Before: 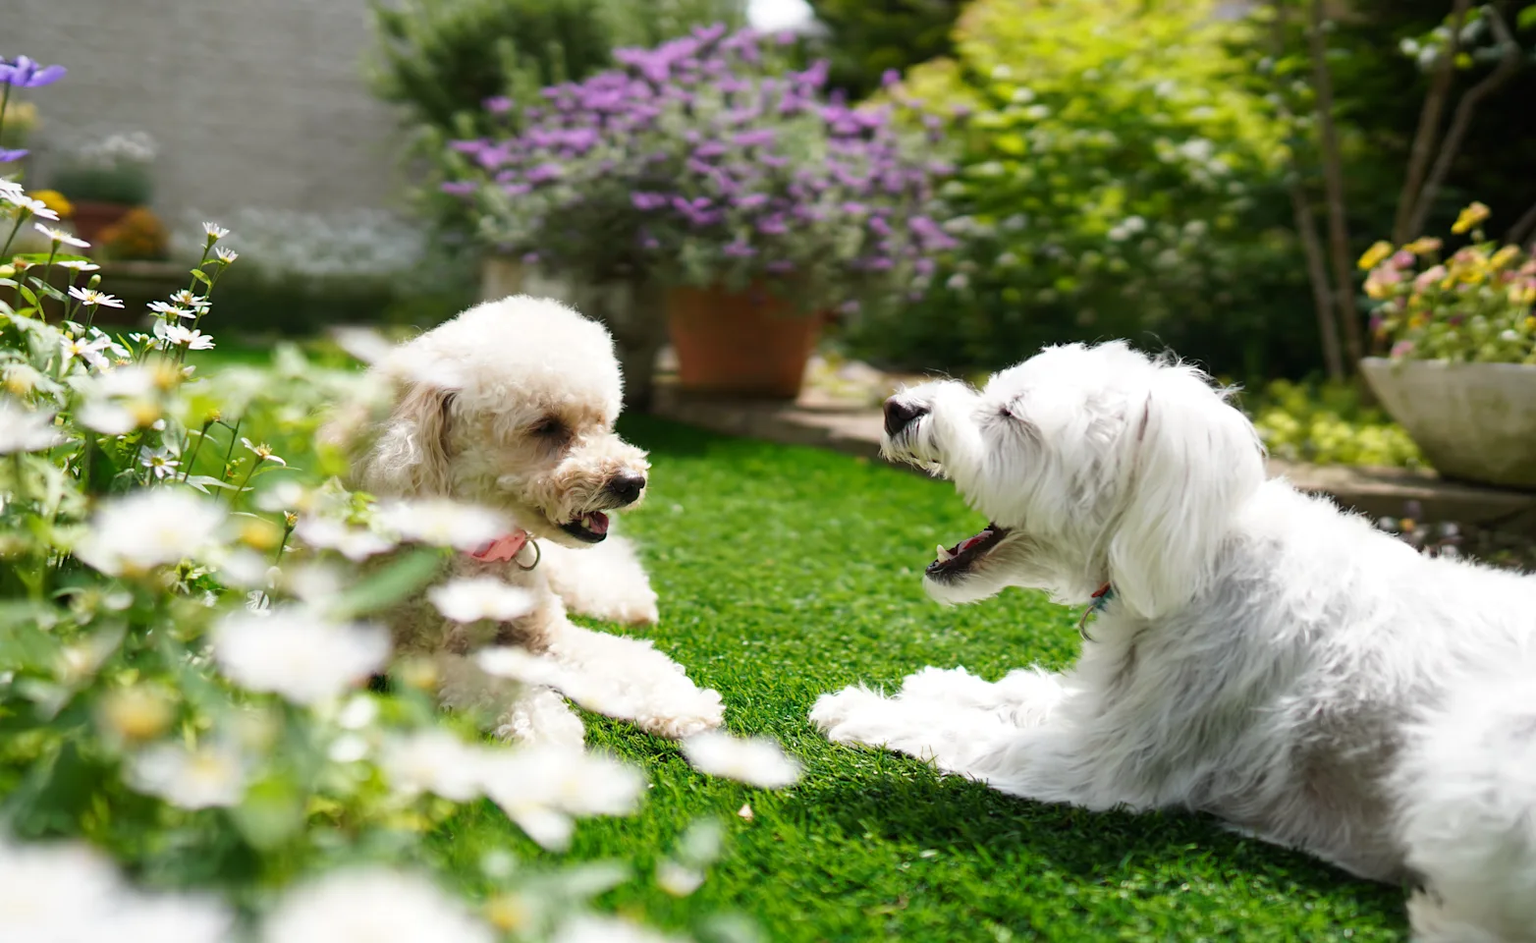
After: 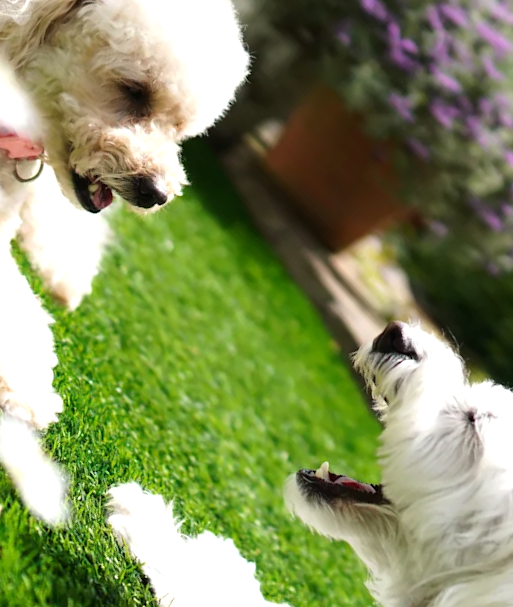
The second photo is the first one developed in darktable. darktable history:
crop and rotate: angle -45.89°, top 16.339%, right 0.911%, bottom 11.719%
tone equalizer: -8 EV -0.387 EV, -7 EV -0.416 EV, -6 EV -0.371 EV, -5 EV -0.213 EV, -3 EV 0.23 EV, -2 EV 0.312 EV, -1 EV 0.395 EV, +0 EV 0.389 EV, smoothing diameter 2.15%, edges refinement/feathering 20.37, mask exposure compensation -1.57 EV, filter diffusion 5
